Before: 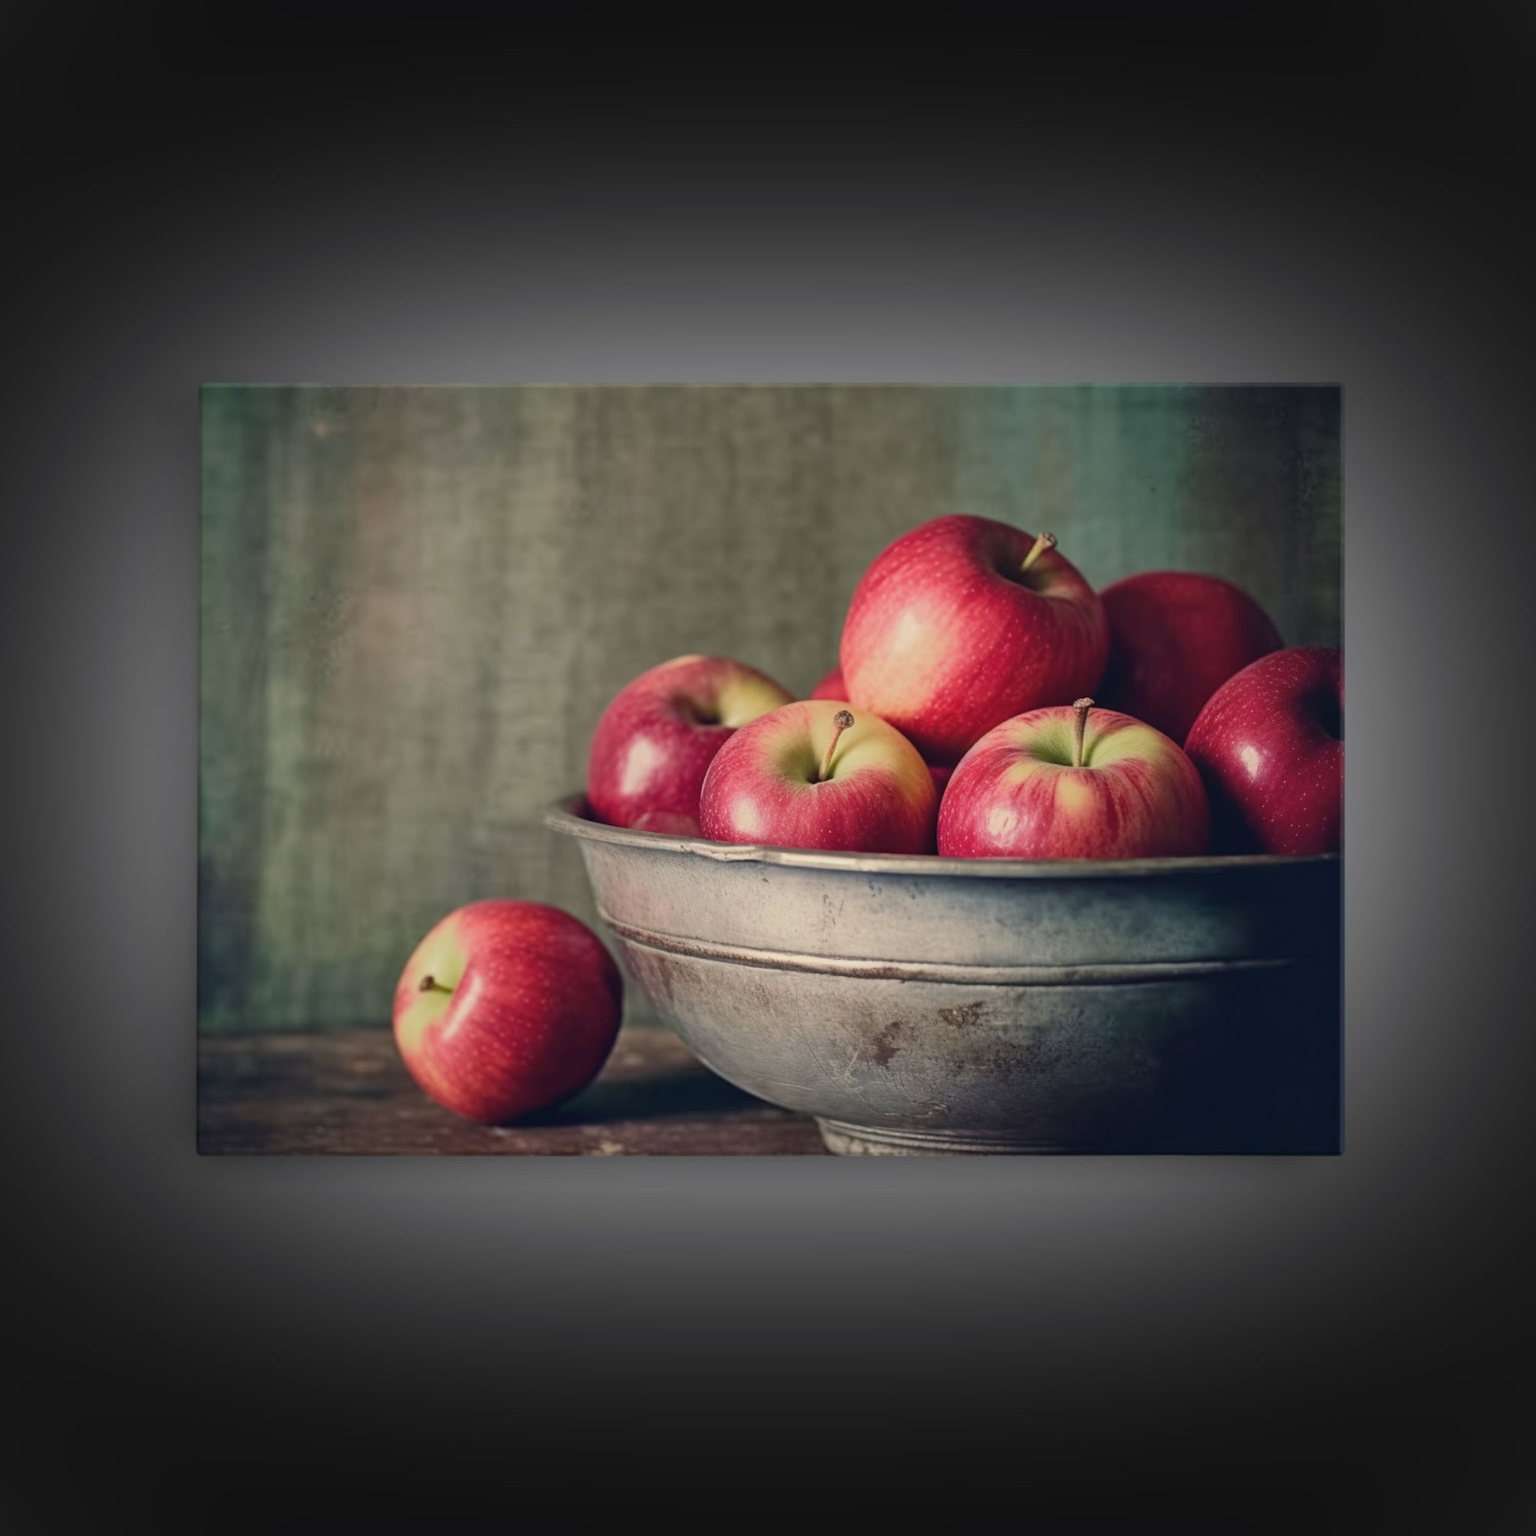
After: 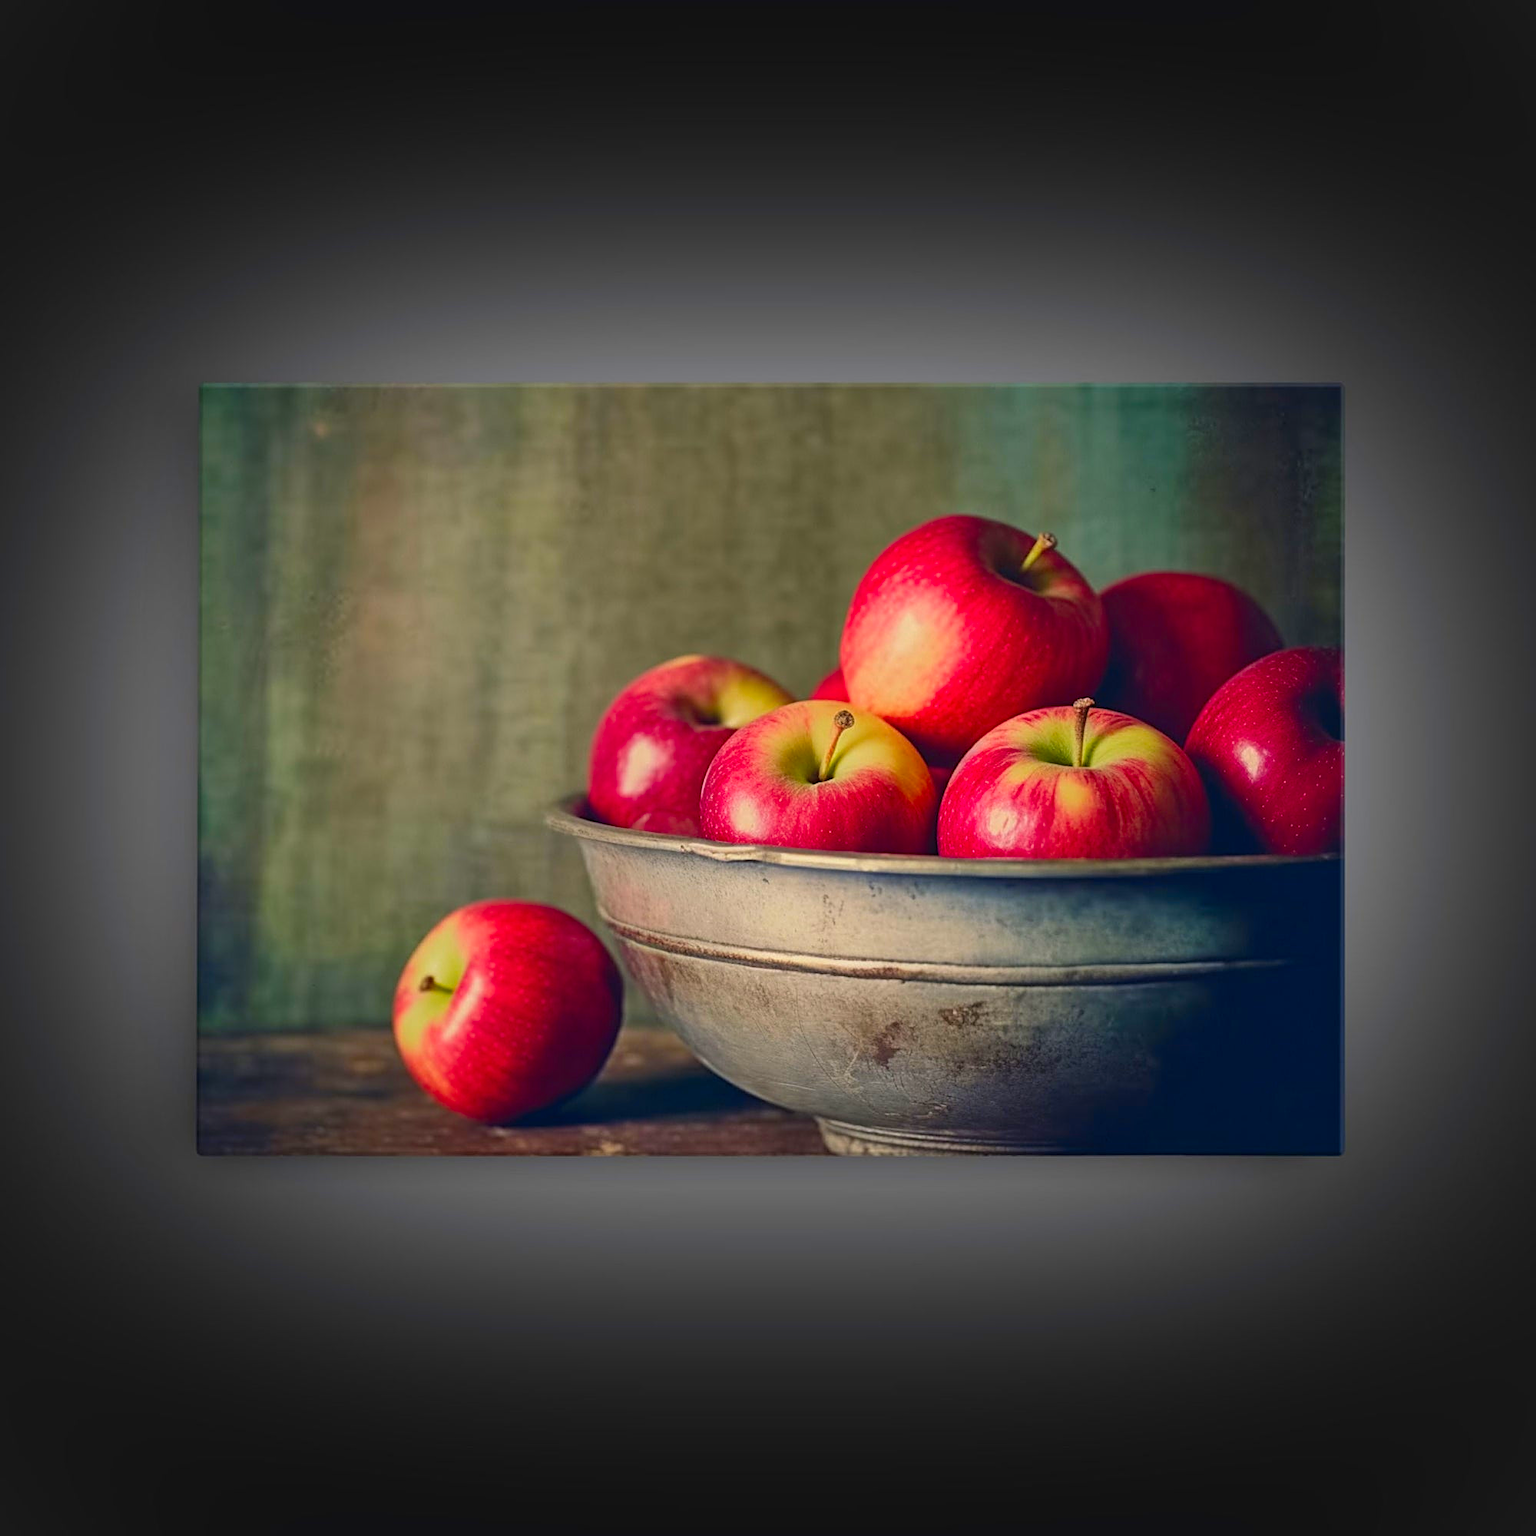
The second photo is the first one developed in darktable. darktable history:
color contrast: green-magenta contrast 1.55, blue-yellow contrast 1.83
sharpen: on, module defaults
